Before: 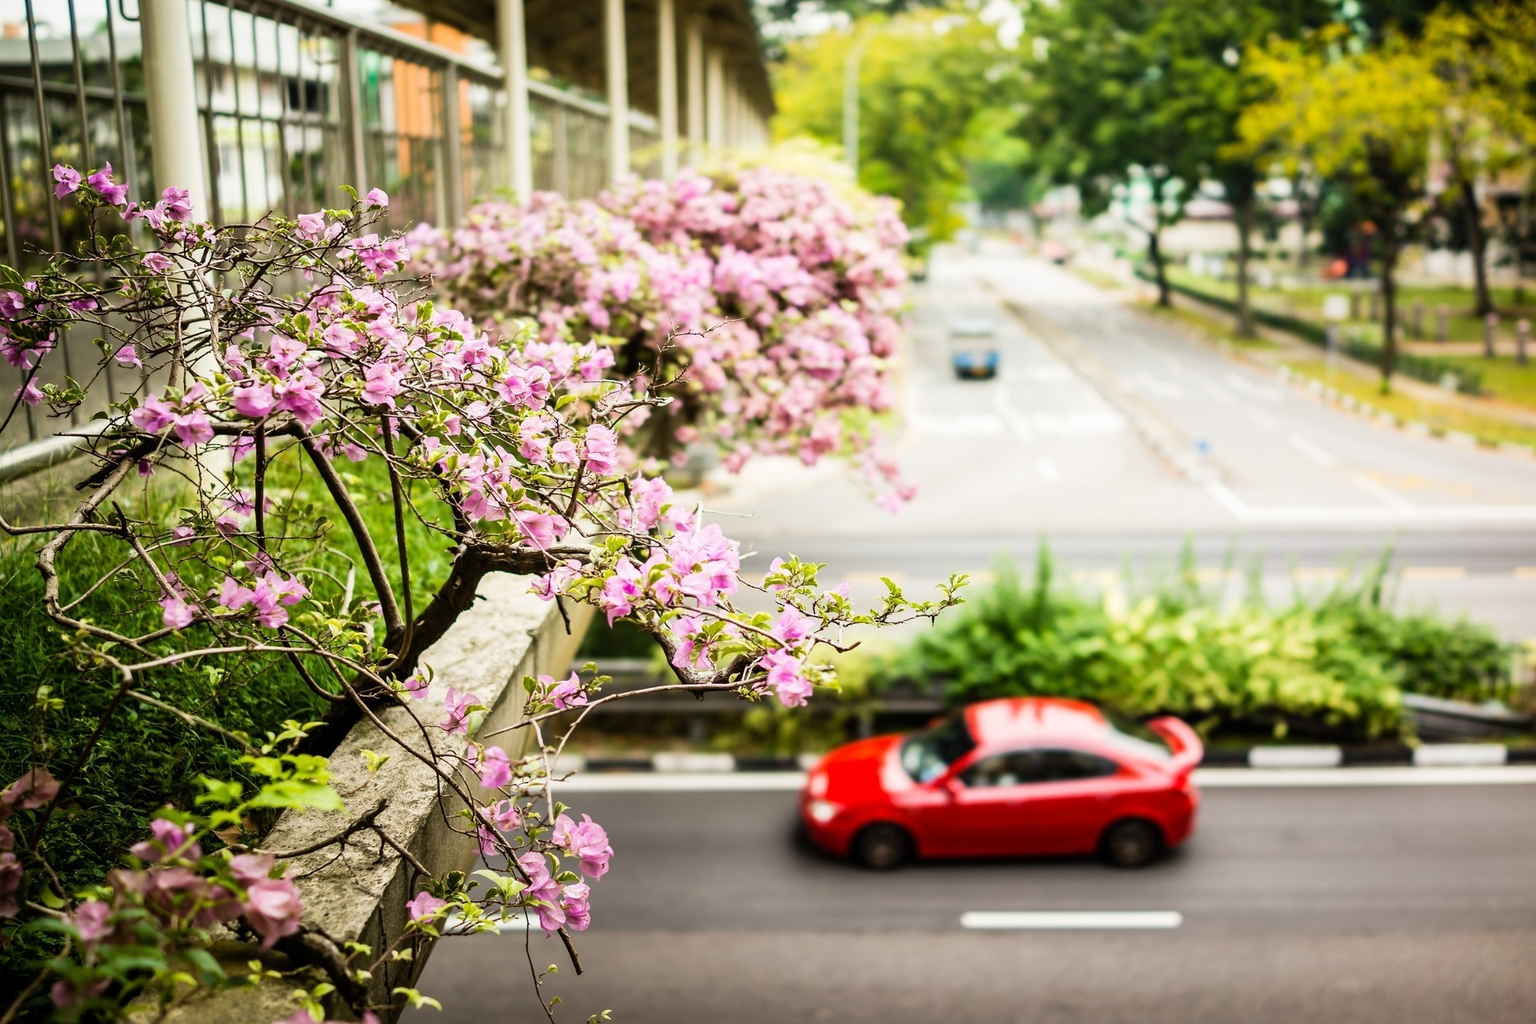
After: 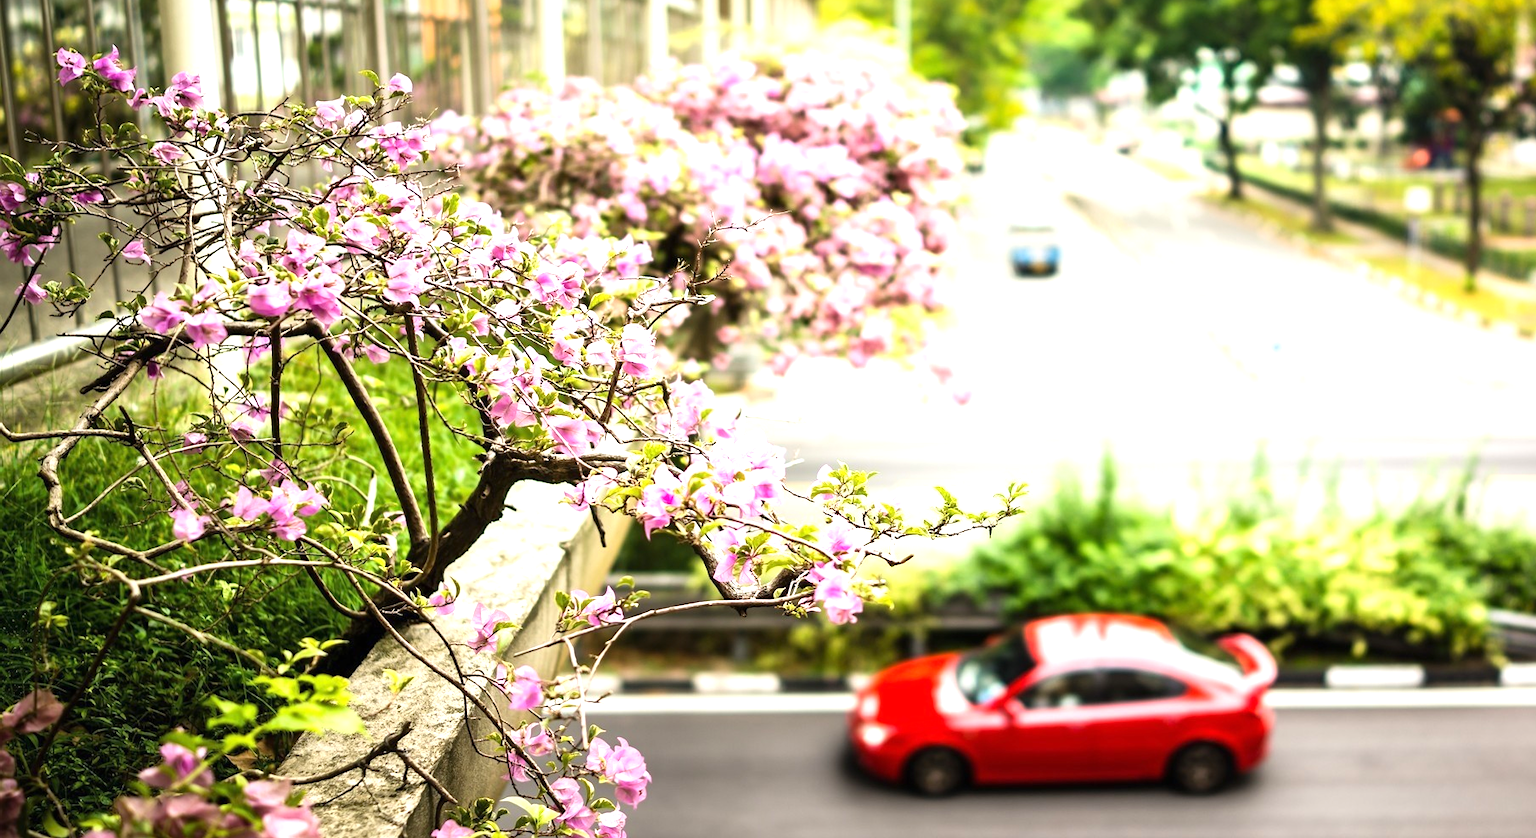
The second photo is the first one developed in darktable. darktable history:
exposure: black level correction 0, exposure 0.703 EV, compensate highlight preservation false
crop and rotate: angle 0.025°, top 11.664%, right 5.688%, bottom 11.146%
